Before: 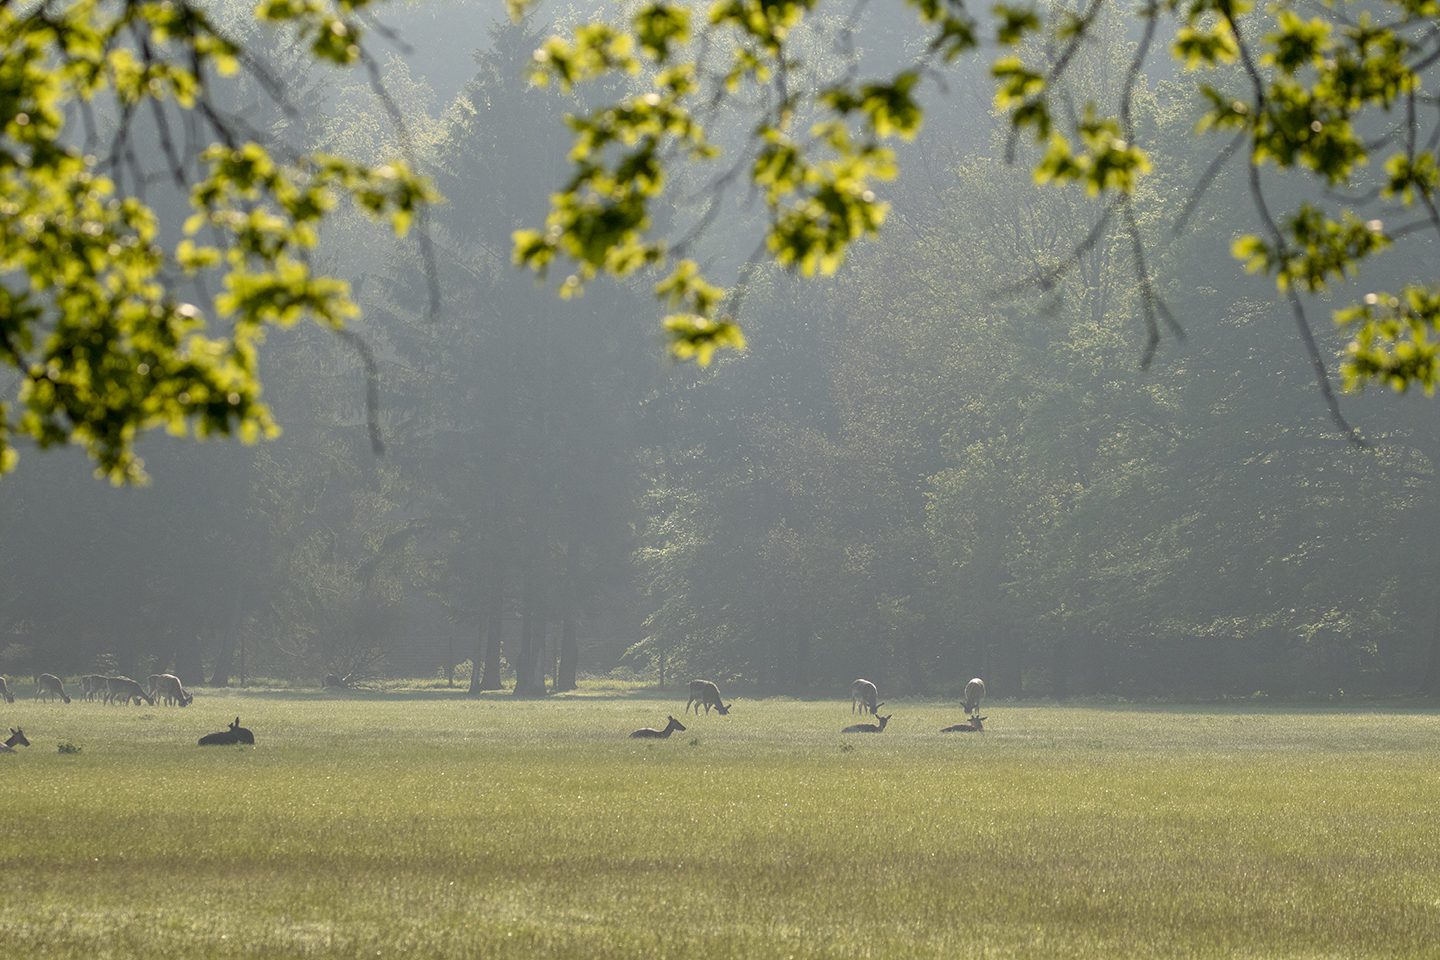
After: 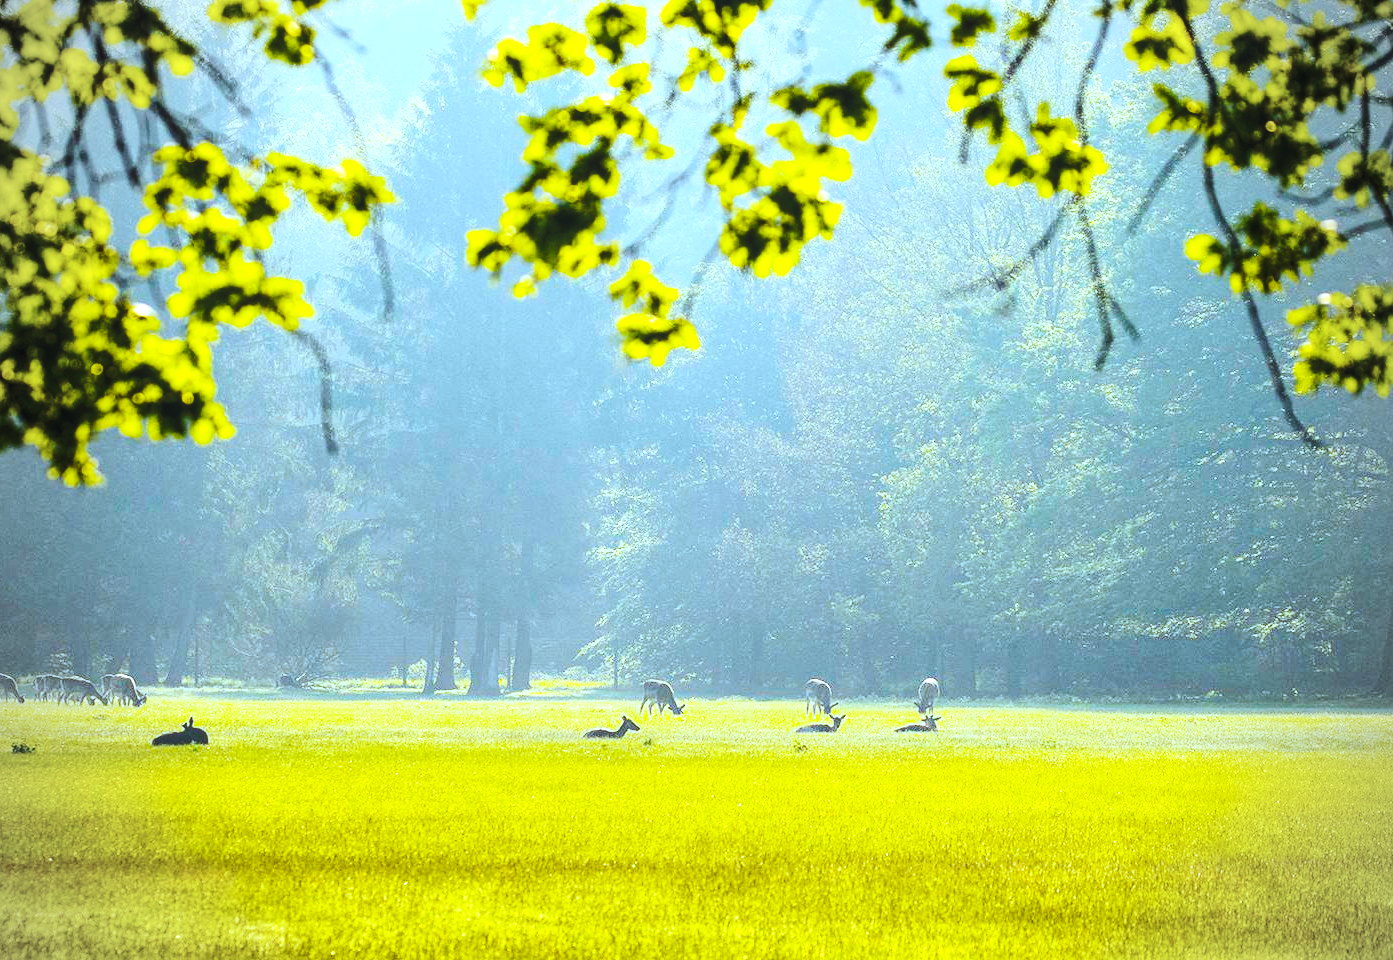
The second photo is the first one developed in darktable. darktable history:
exposure: exposure 1.15 EV, compensate highlight preservation false
crop and rotate: left 3.238%
color balance rgb: linear chroma grading › global chroma 40.15%, perceptual saturation grading › global saturation 60.58%, perceptual saturation grading › highlights 20.44%, perceptual saturation grading › shadows -50.36%, perceptual brilliance grading › highlights 2.19%, perceptual brilliance grading › mid-tones -50.36%, perceptual brilliance grading › shadows -50.36%
color correction: highlights a* -9.73, highlights b* -21.22
local contrast: detail 110%
vignetting: unbound false
base curve: curves: ch0 [(0, 0) (0.036, 0.025) (0.121, 0.166) (0.206, 0.329) (0.605, 0.79) (1, 1)], preserve colors none
